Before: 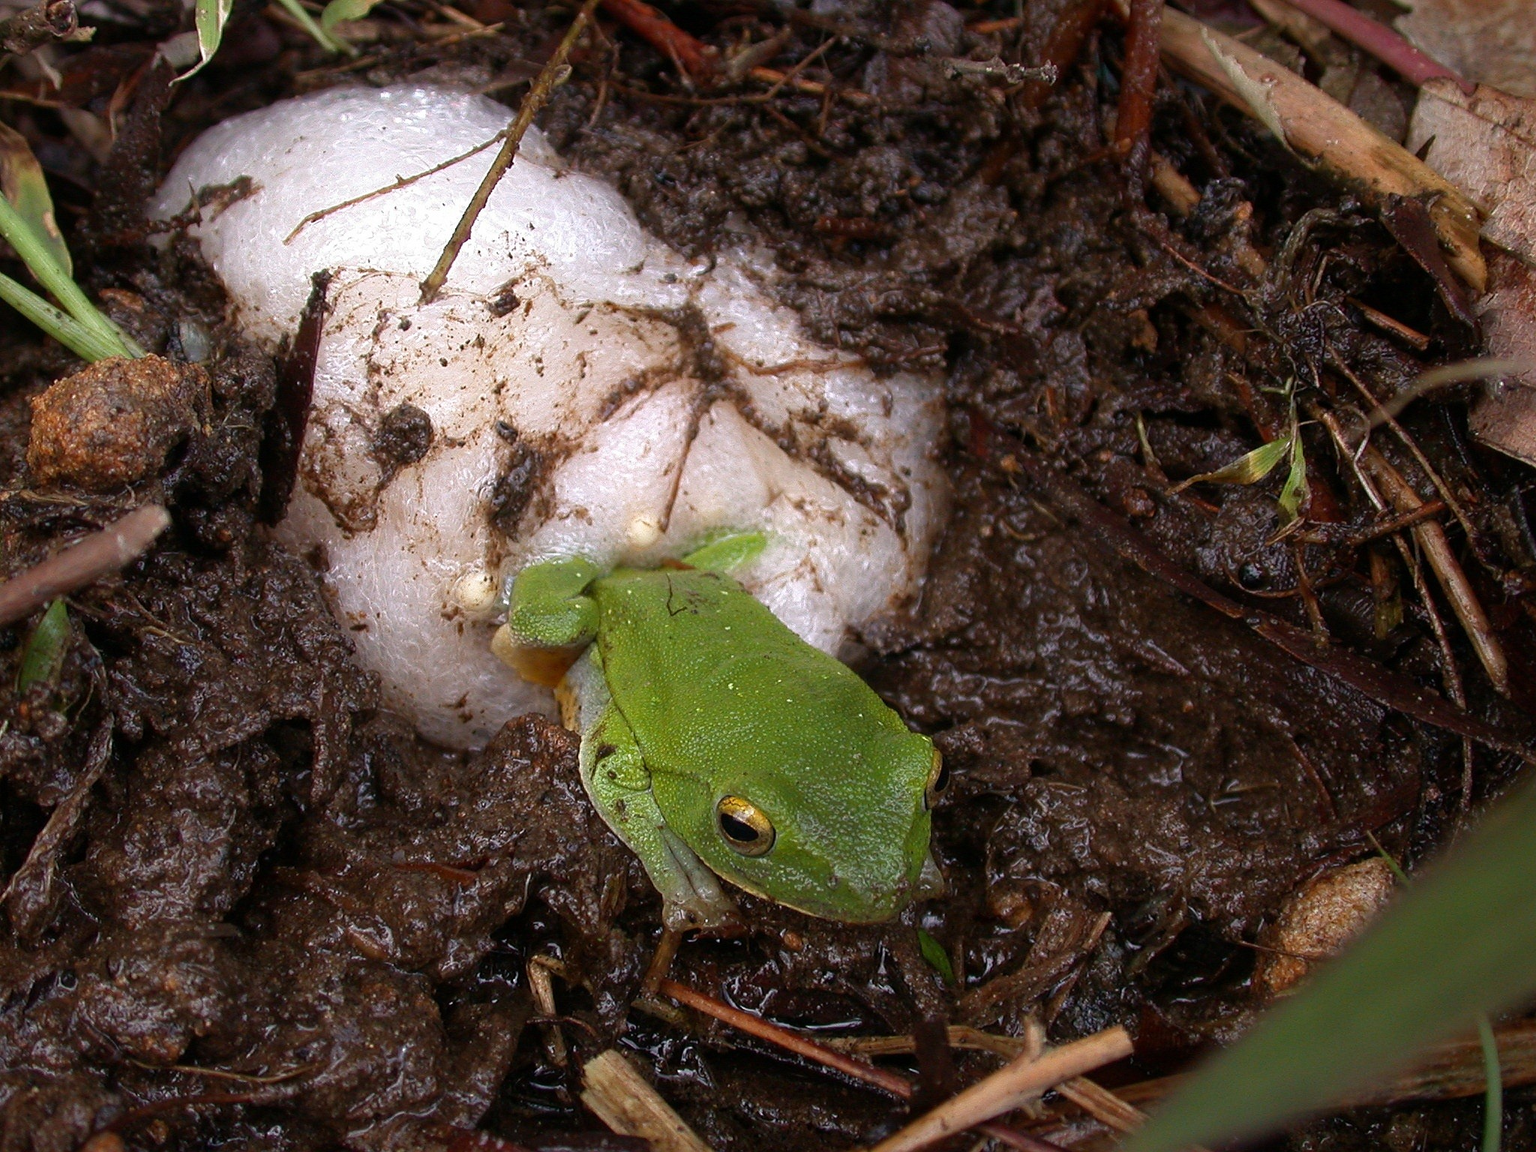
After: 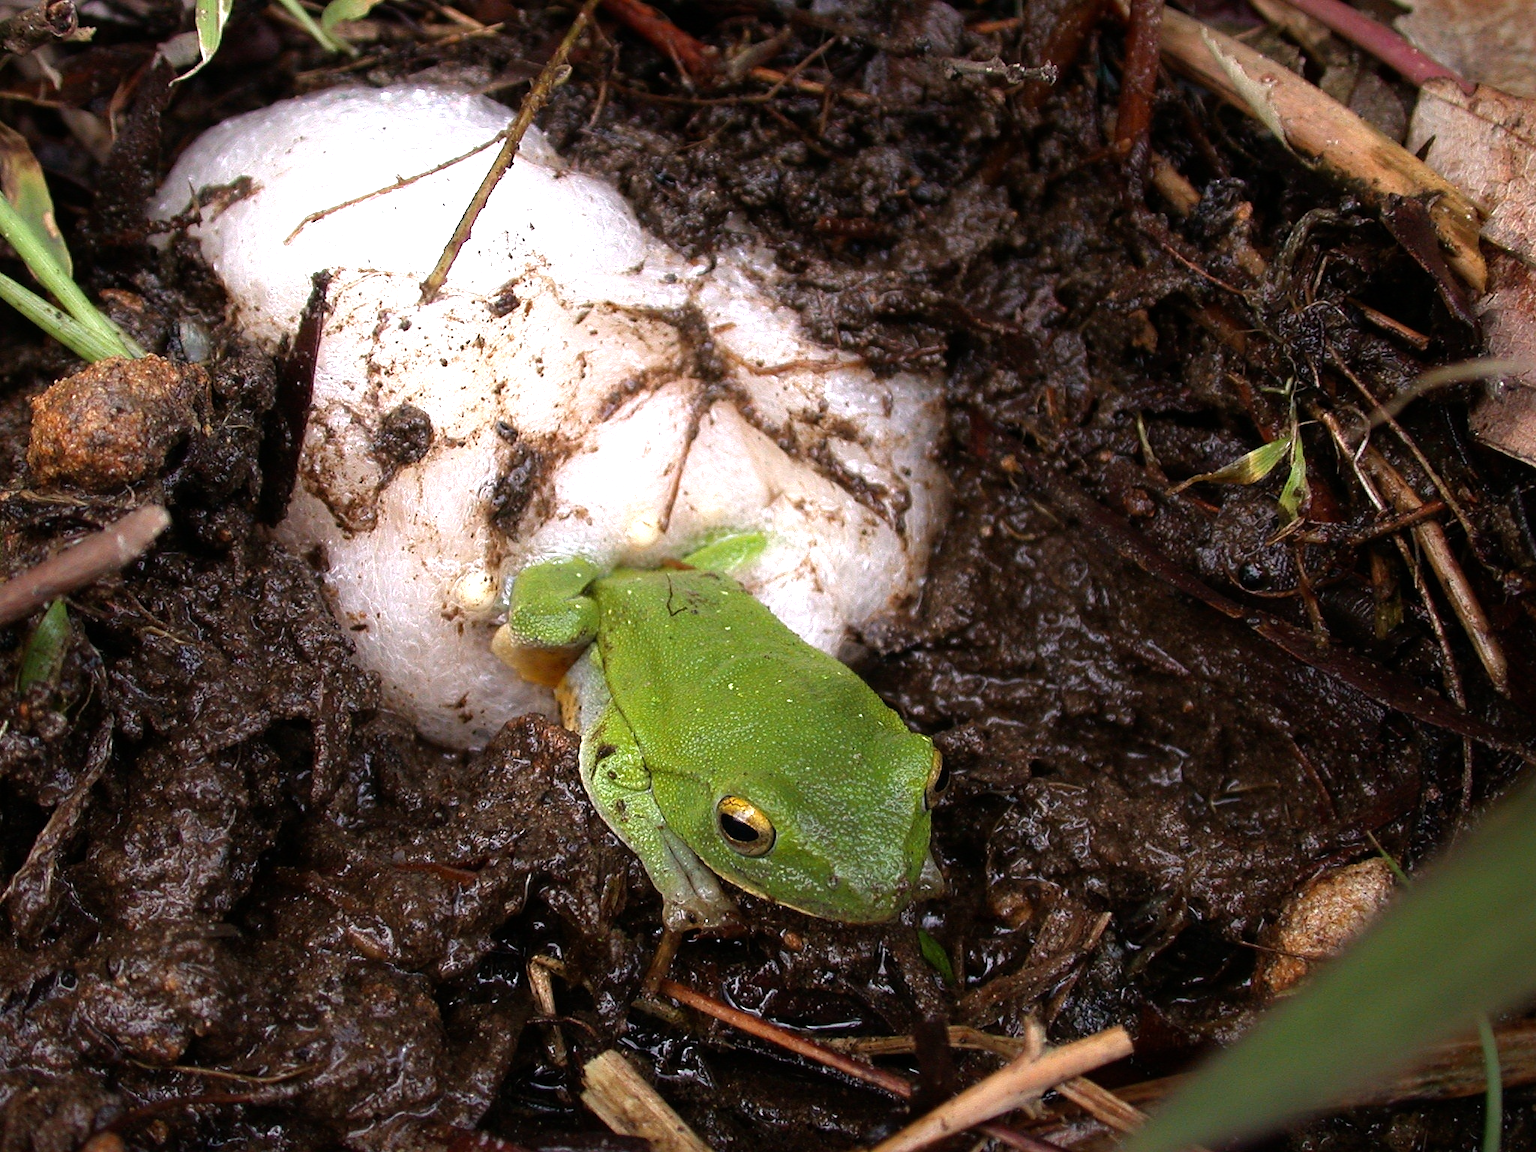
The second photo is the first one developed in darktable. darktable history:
tone equalizer: -8 EV -0.741 EV, -7 EV -0.687 EV, -6 EV -0.591 EV, -5 EV -0.374 EV, -3 EV 0.372 EV, -2 EV 0.6 EV, -1 EV 0.684 EV, +0 EV 0.726 EV
